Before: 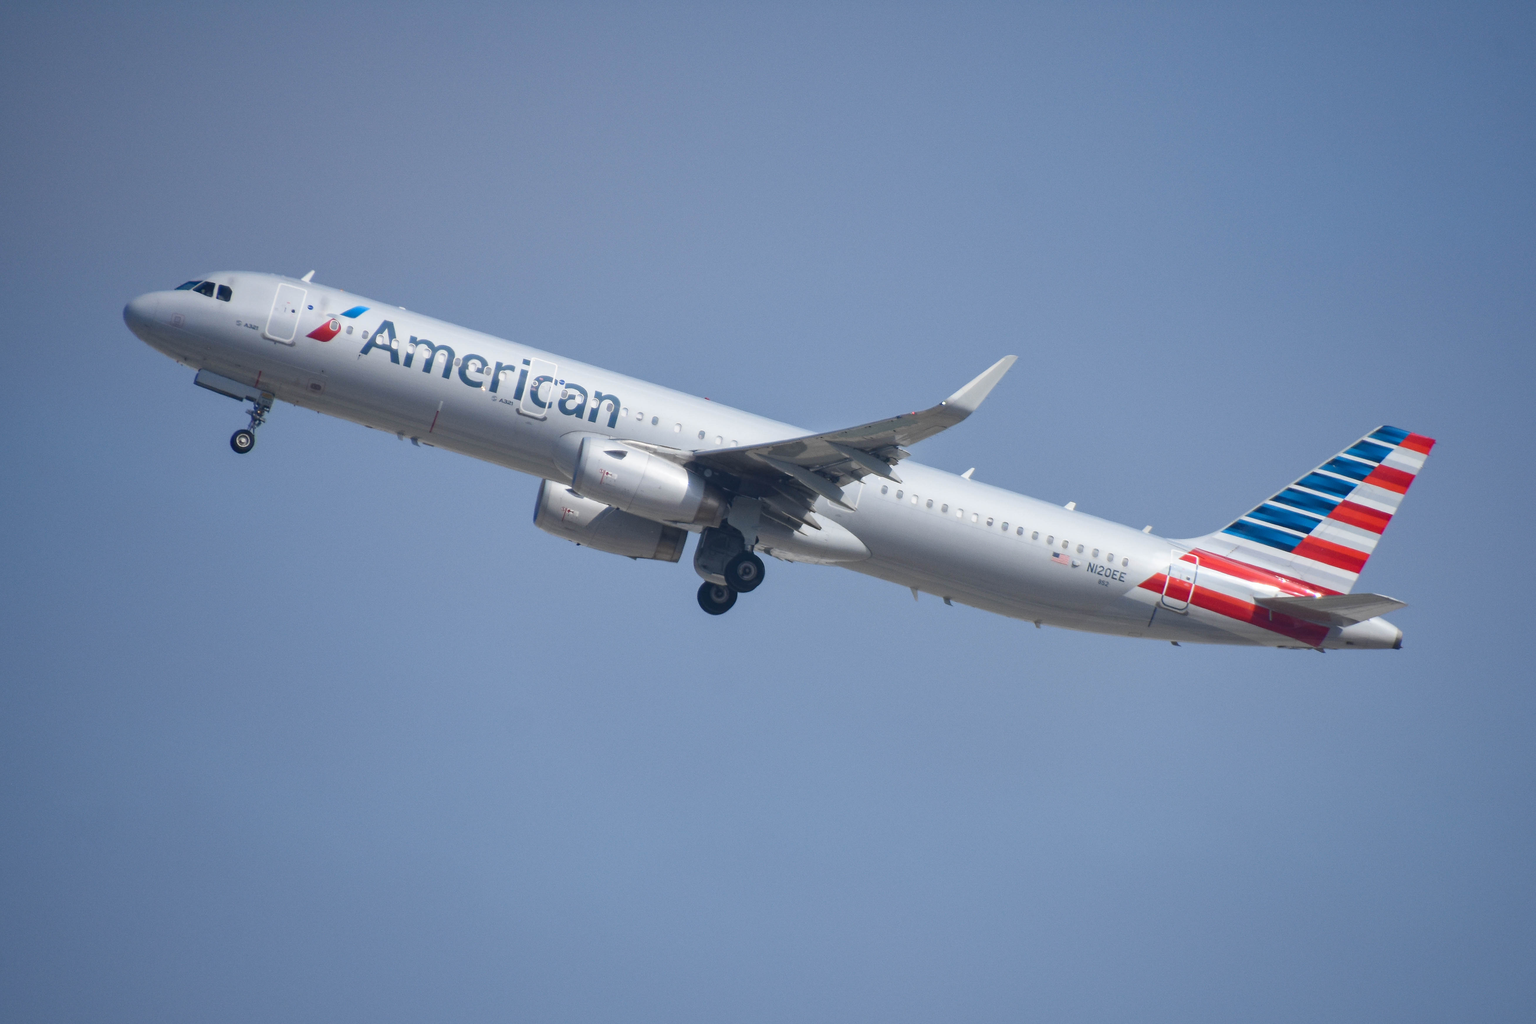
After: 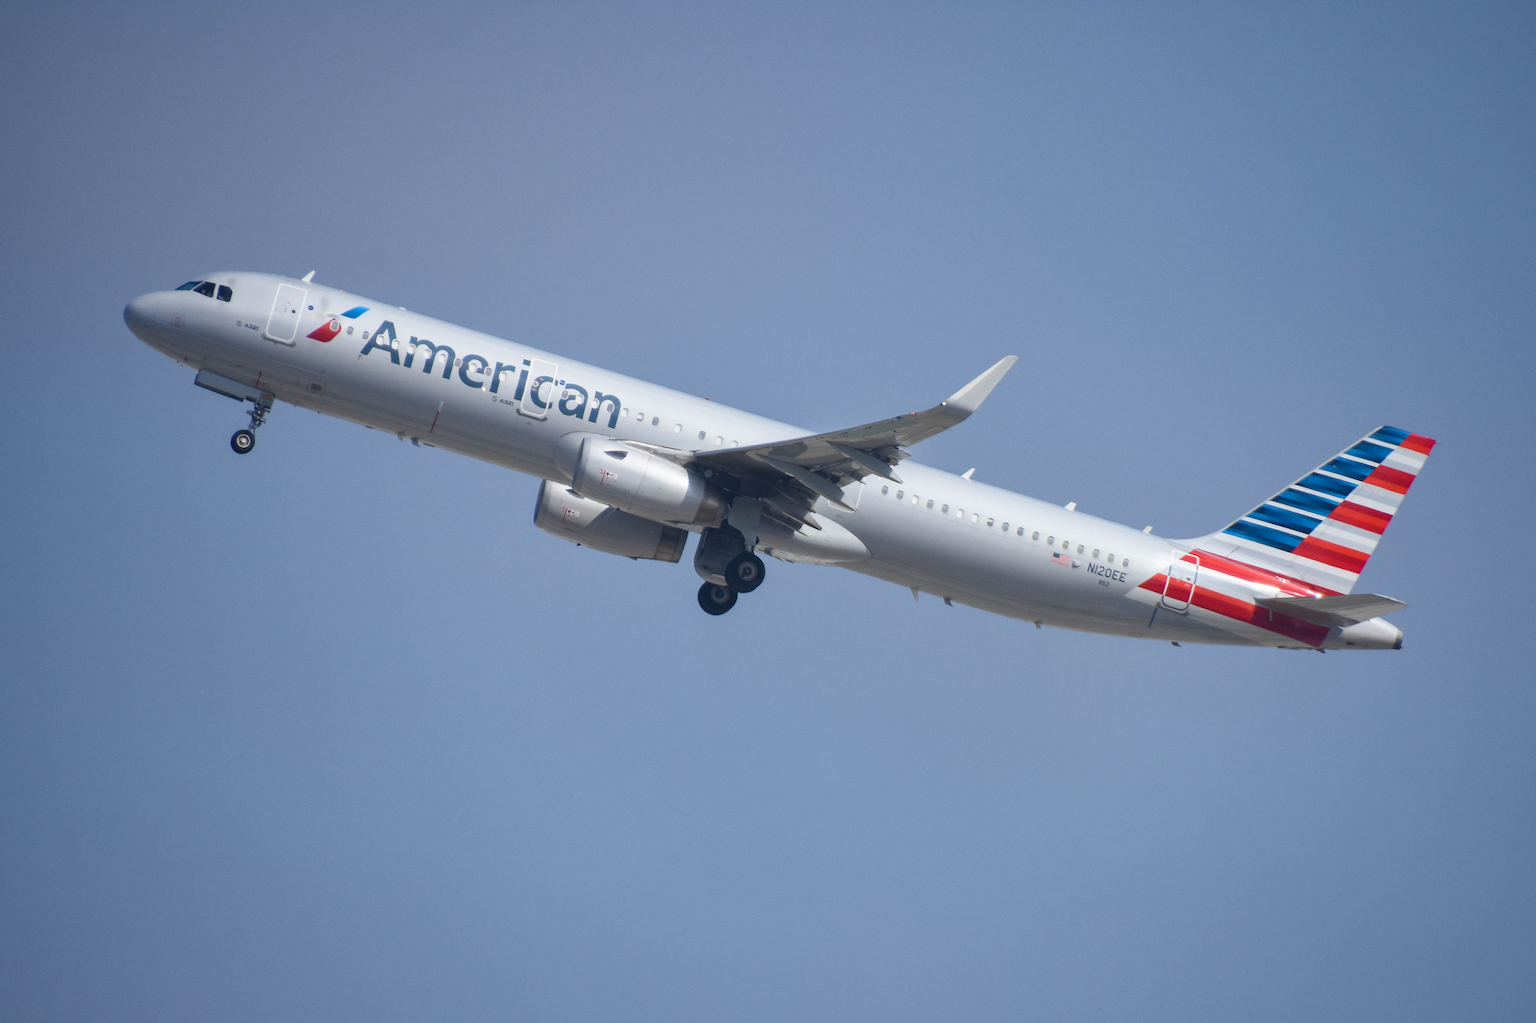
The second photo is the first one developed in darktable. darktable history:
contrast brightness saturation: contrast 0.046
